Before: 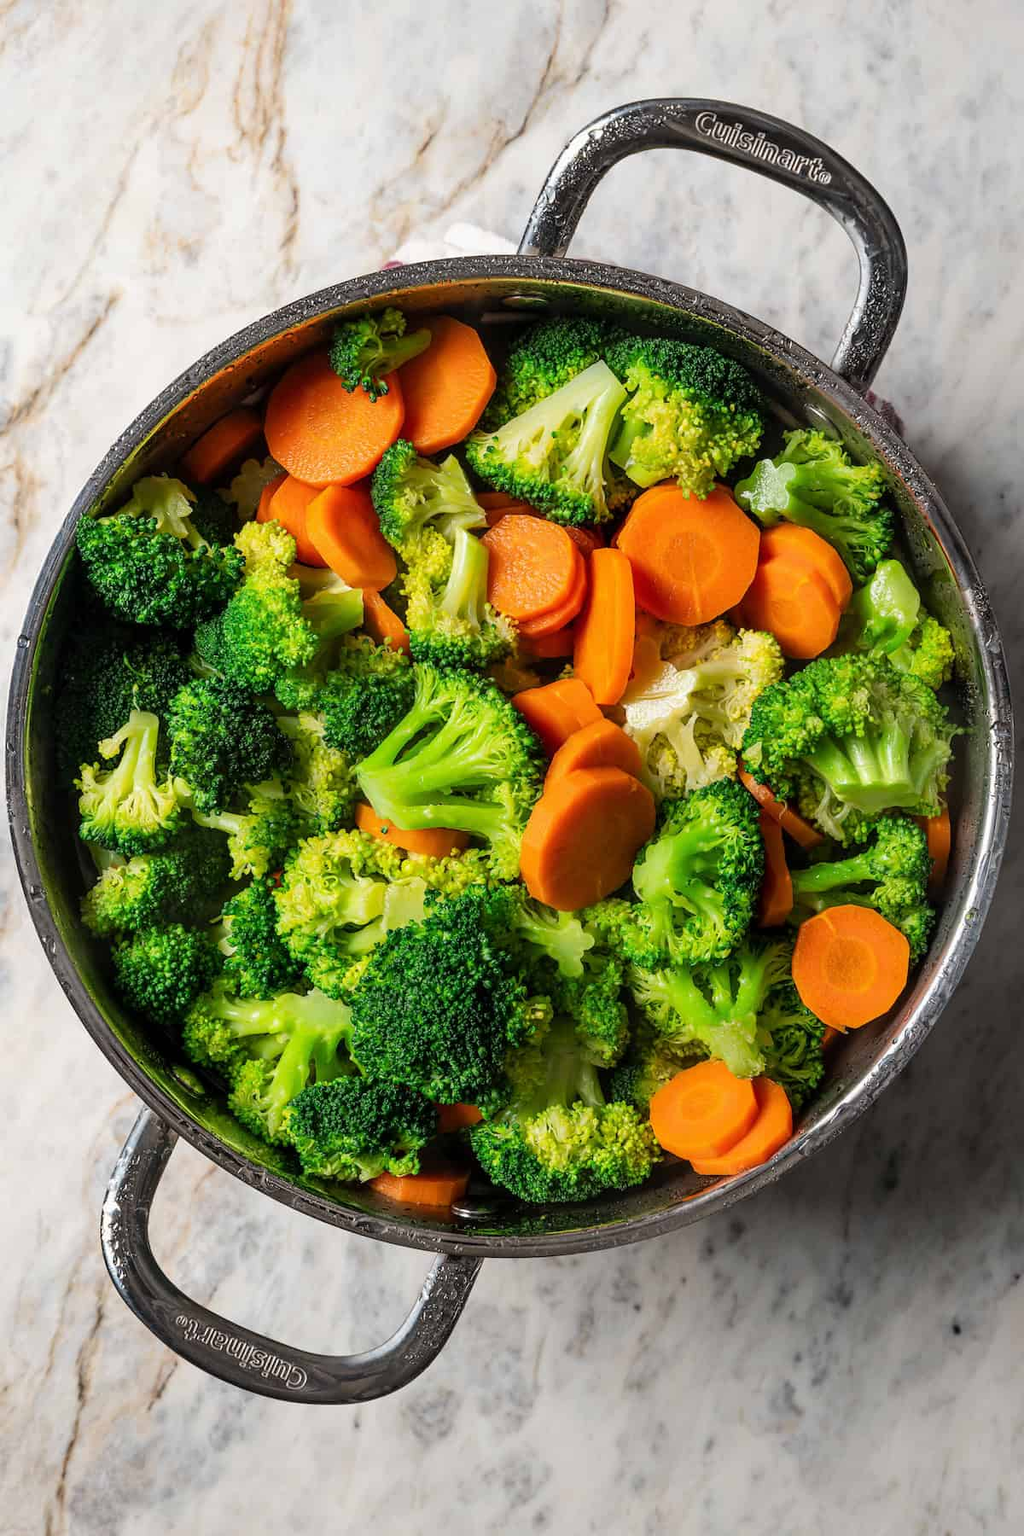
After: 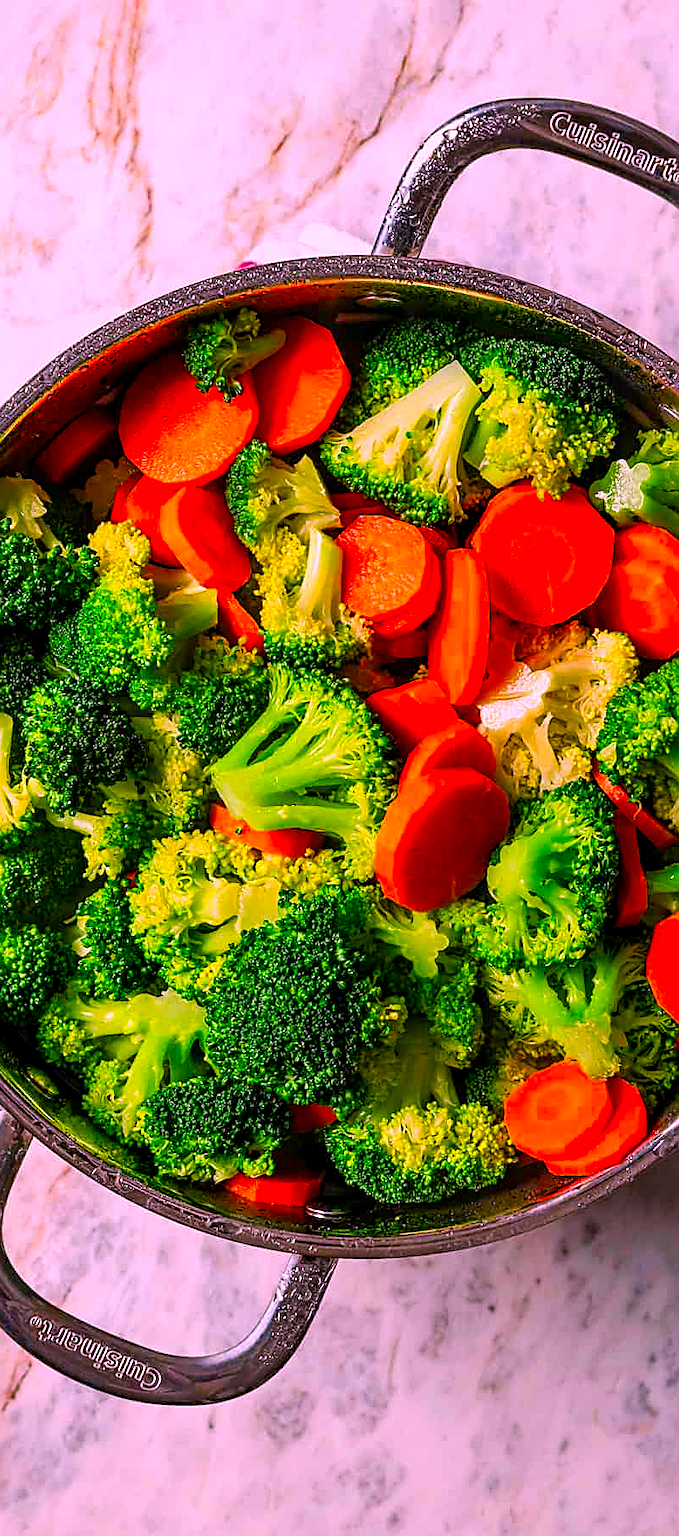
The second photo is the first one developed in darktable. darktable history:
sharpen: on, module defaults
crop and rotate: left 14.3%, right 19.339%
color correction: highlights a* 18.97, highlights b* -11.27, saturation 1.7
color balance rgb: linear chroma grading › shadows 15.594%, perceptual saturation grading › global saturation 20%, perceptual saturation grading › highlights -25.538%, perceptual saturation grading › shadows 49.623%
contrast equalizer: y [[0.502, 0.505, 0.512, 0.529, 0.564, 0.588], [0.5 ×6], [0.502, 0.505, 0.512, 0.529, 0.564, 0.588], [0, 0.001, 0.001, 0.004, 0.008, 0.011], [0, 0.001, 0.001, 0.004, 0.008, 0.011]]
